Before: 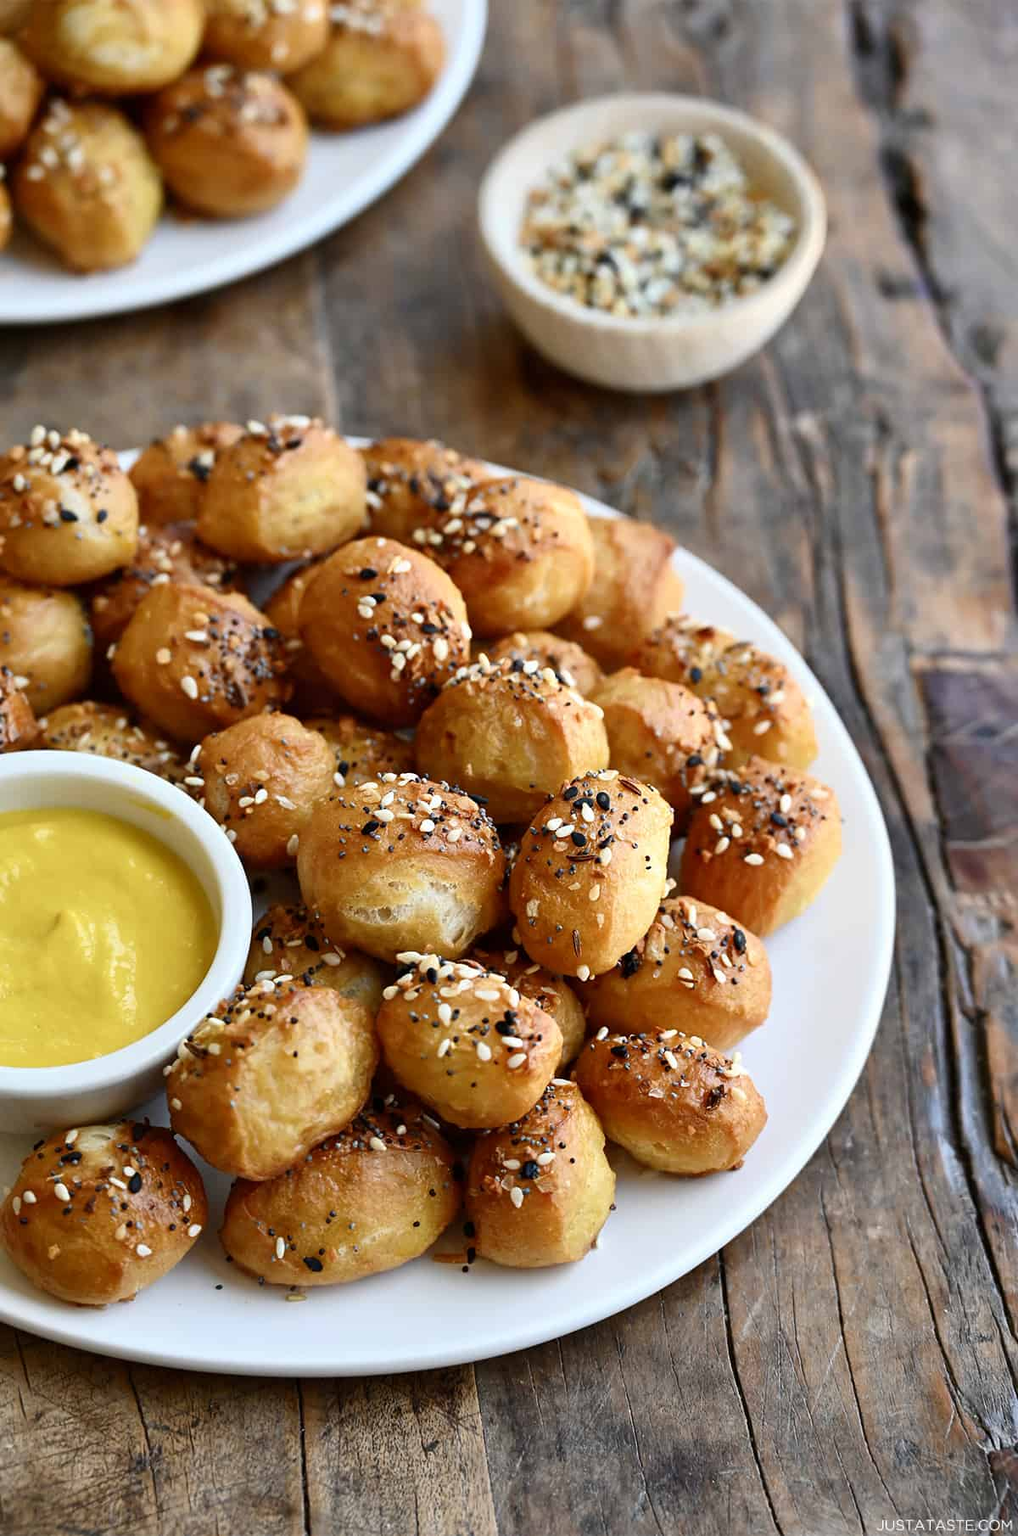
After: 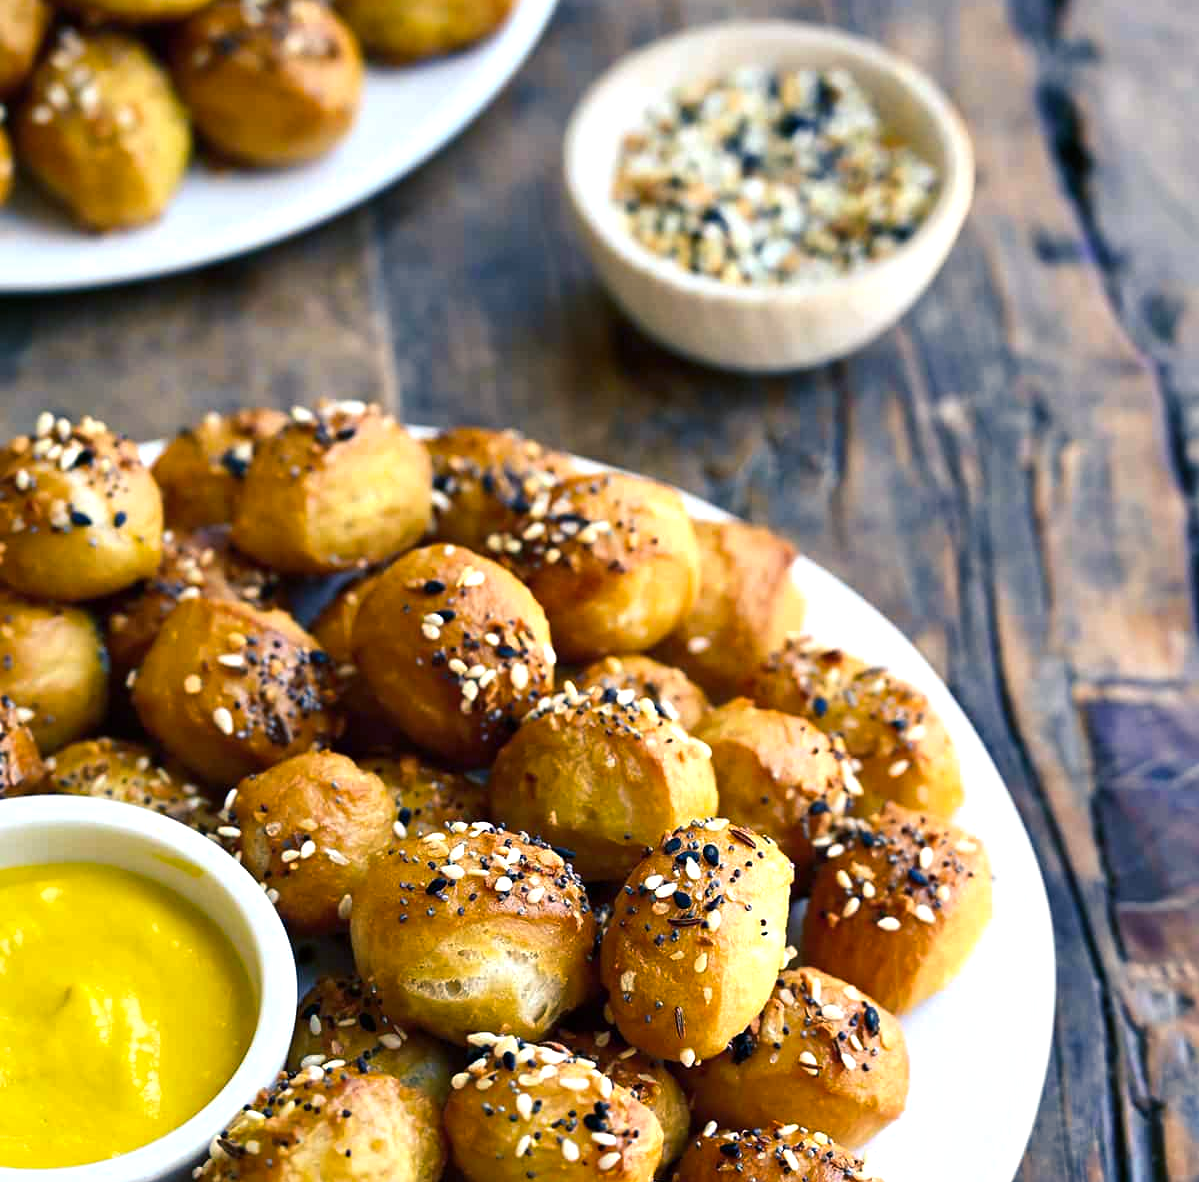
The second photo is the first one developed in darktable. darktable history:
color balance rgb: shadows lift › luminance -40.957%, shadows lift › chroma 14.408%, shadows lift › hue 257.43°, perceptual saturation grading › global saturation 24.981%, perceptual brilliance grading › global brilliance 11.028%, global vibrance 11.158%
crop and rotate: top 4.967%, bottom 29.705%
